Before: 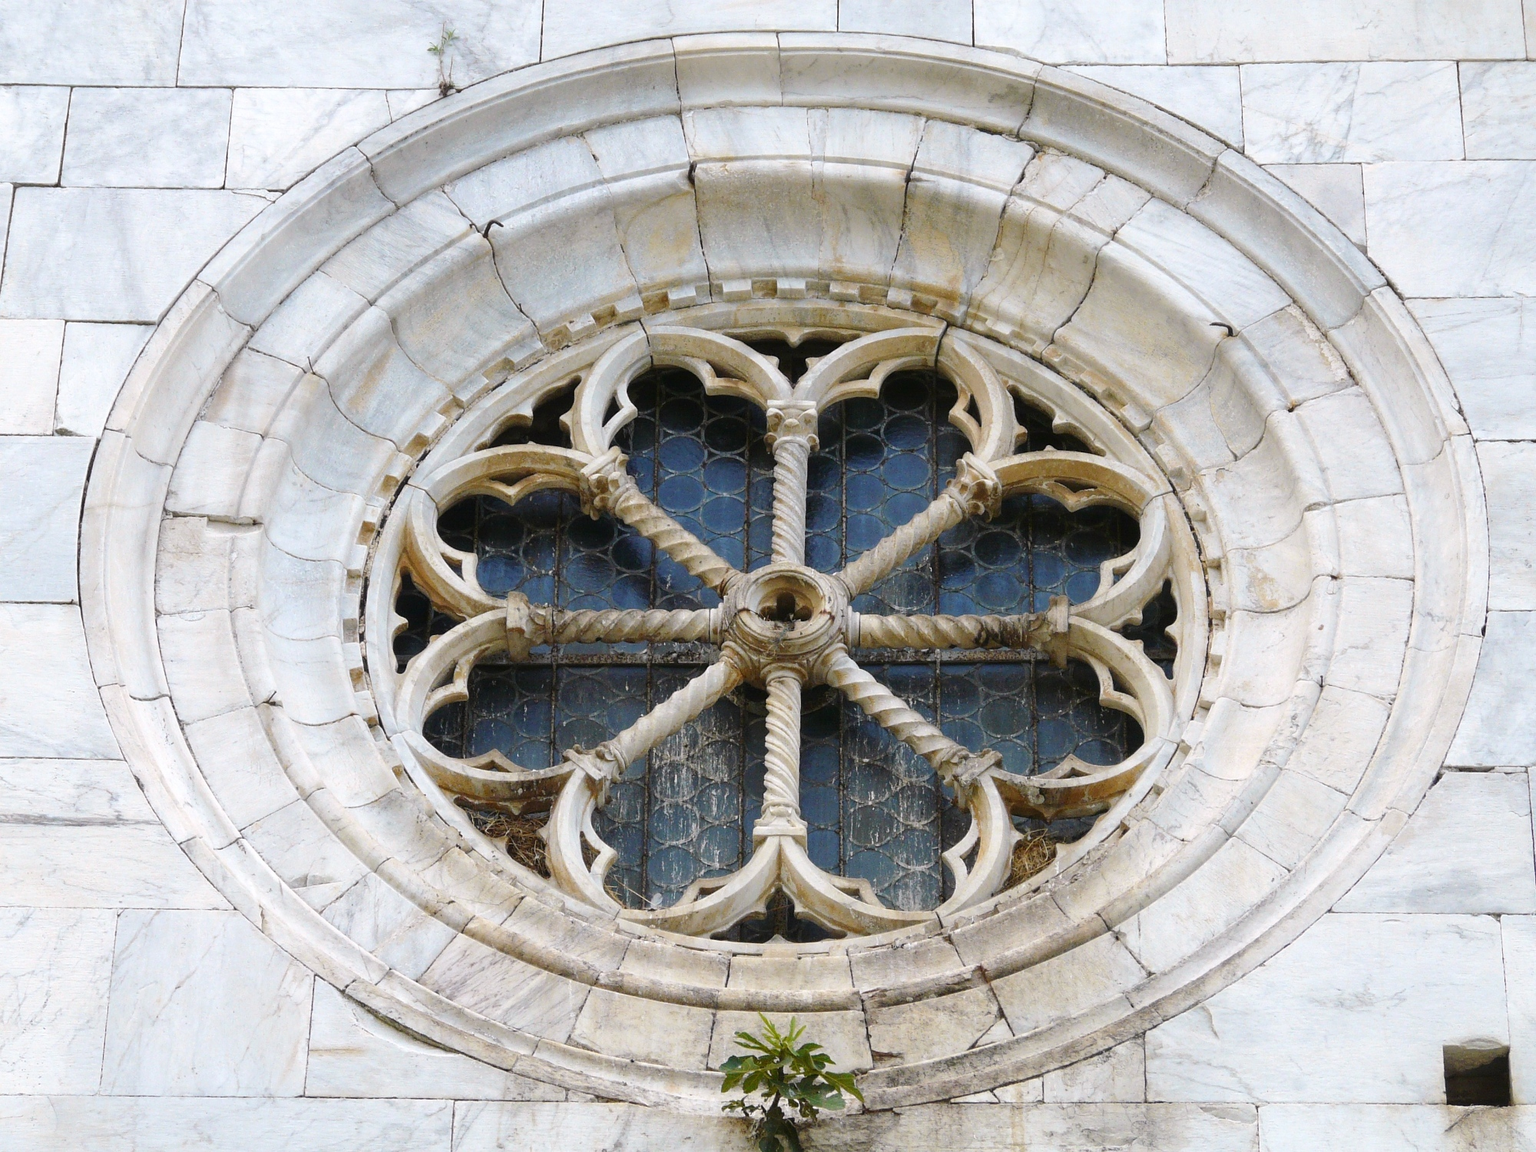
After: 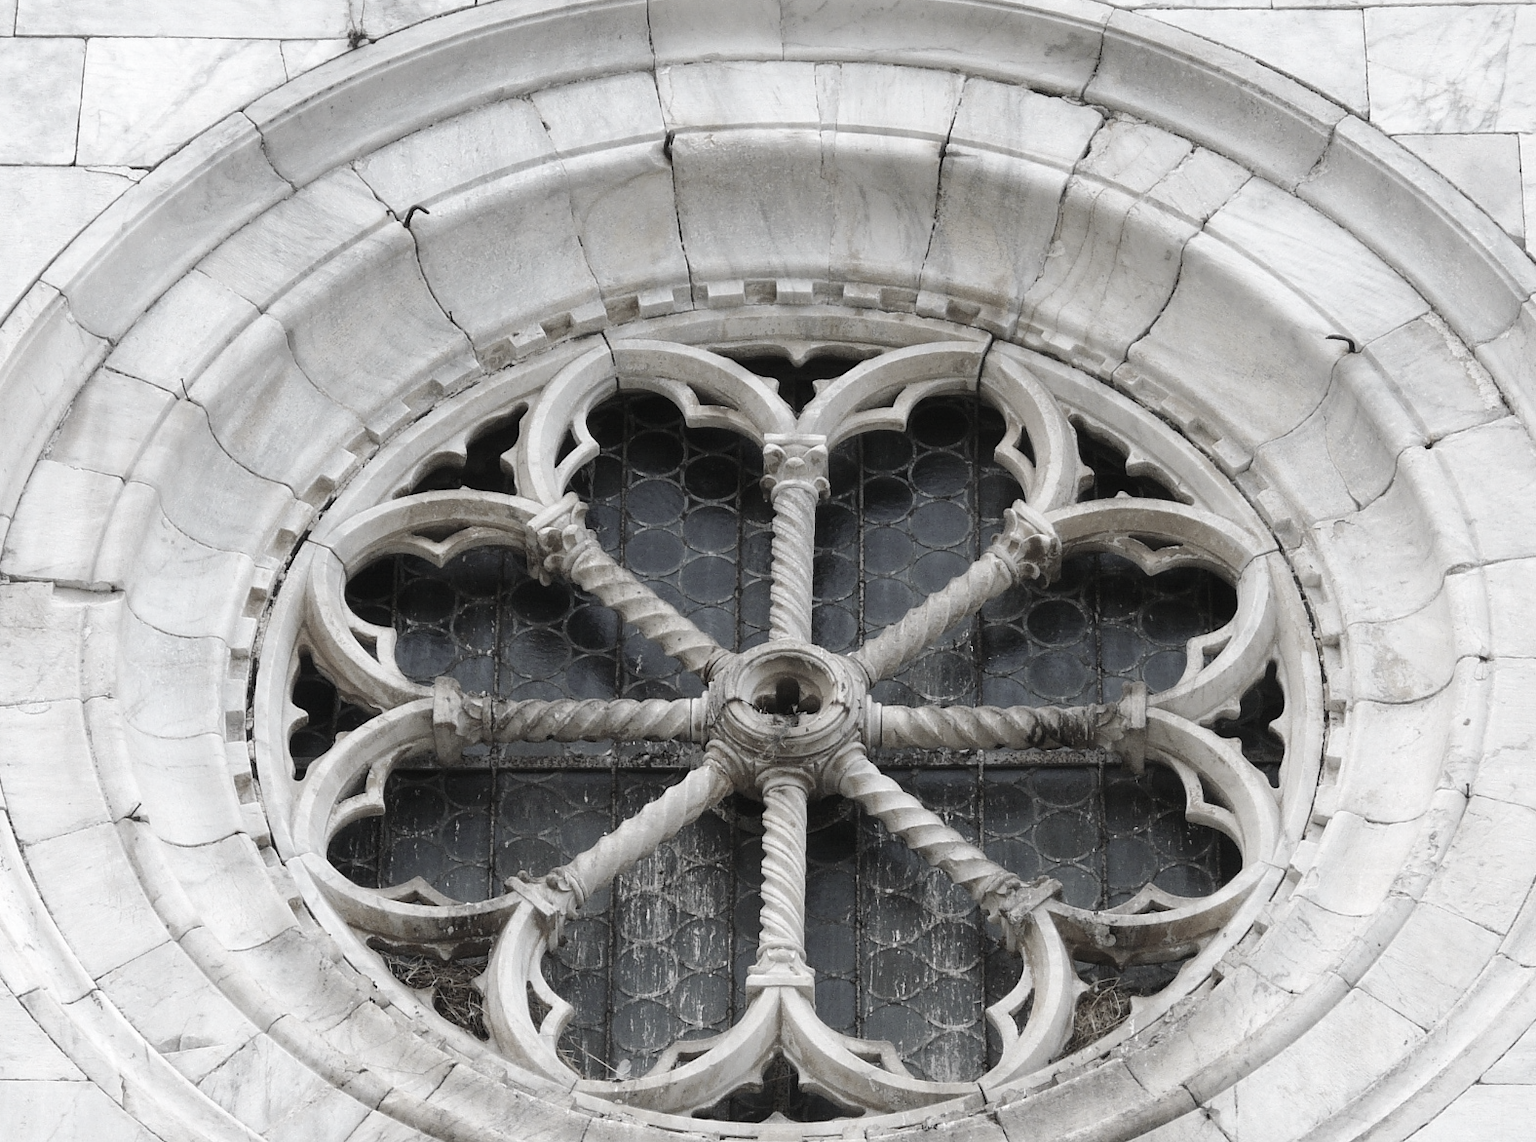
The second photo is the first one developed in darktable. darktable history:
fill light: on, module defaults
crop and rotate: left 10.77%, top 5.1%, right 10.41%, bottom 16.76%
color correction: saturation 0.2
